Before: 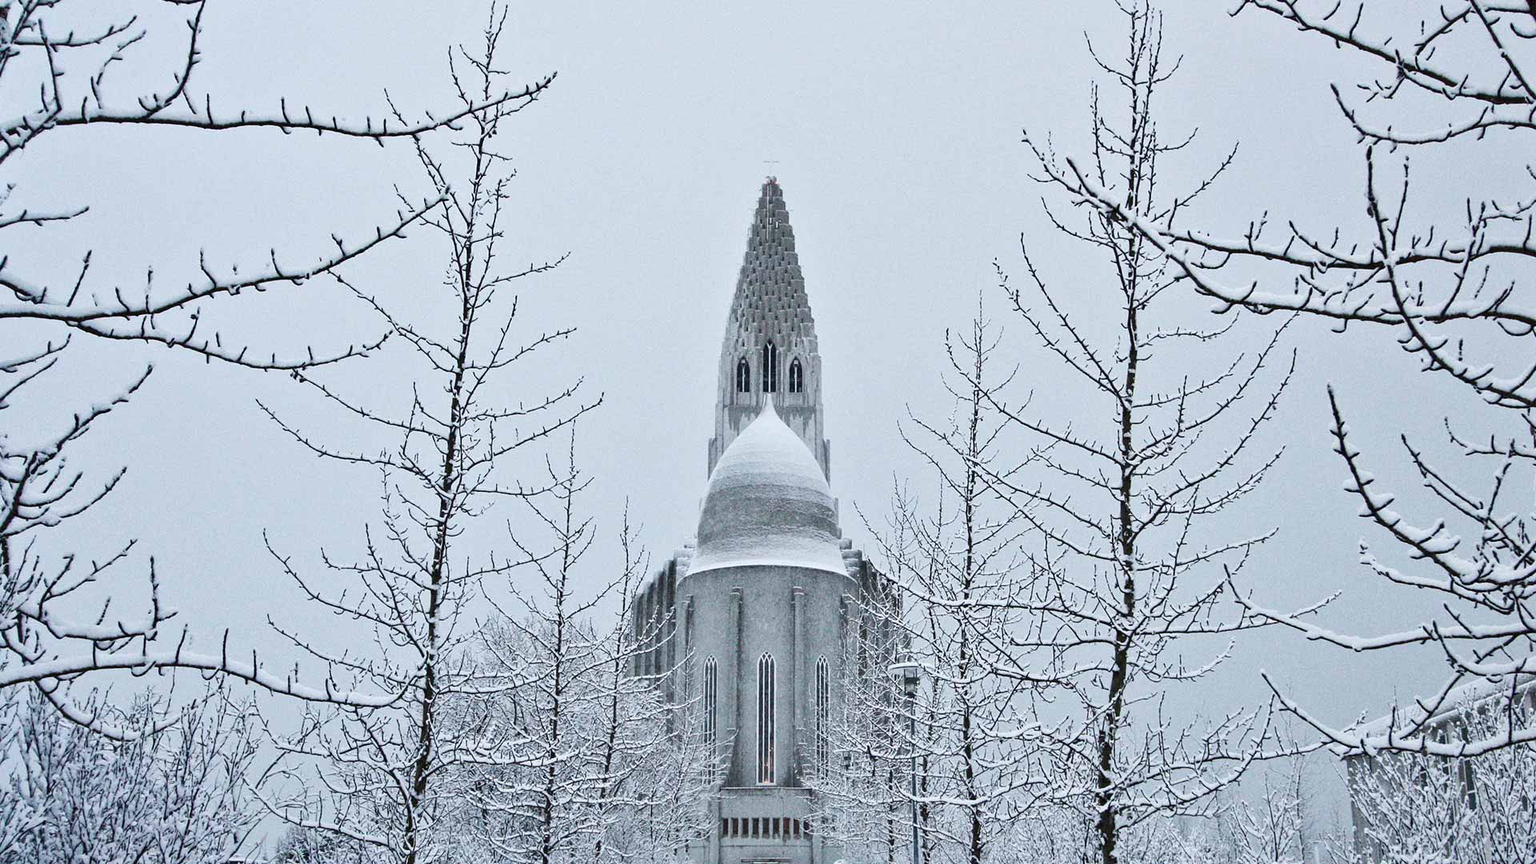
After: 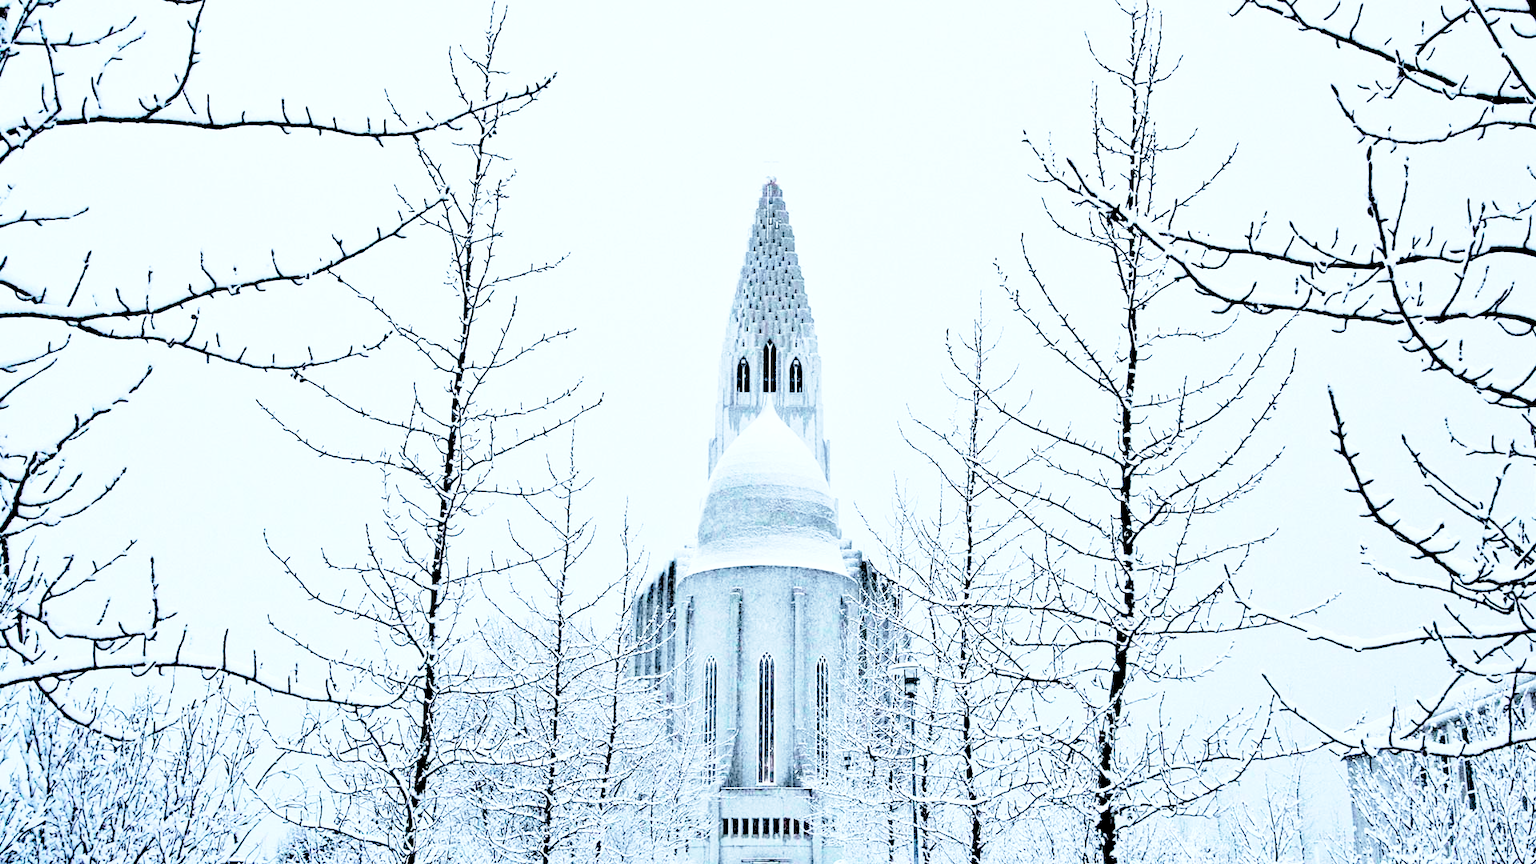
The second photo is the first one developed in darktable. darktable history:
rgb levels: levels [[0.027, 0.429, 0.996], [0, 0.5, 1], [0, 0.5, 1]]
color calibration: illuminant F (fluorescent), F source F9 (Cool White Deluxe 4150 K) – high CRI, x 0.374, y 0.373, temperature 4158.34 K
tone equalizer: -8 EV -0.417 EV, -7 EV -0.389 EV, -6 EV -0.333 EV, -5 EV -0.222 EV, -3 EV 0.222 EV, -2 EV 0.333 EV, -1 EV 0.389 EV, +0 EV 0.417 EV, edges refinement/feathering 500, mask exposure compensation -1.57 EV, preserve details no
base curve: curves: ch0 [(0, 0) (0.028, 0.03) (0.121, 0.232) (0.46, 0.748) (0.859, 0.968) (1, 1)], preserve colors none
